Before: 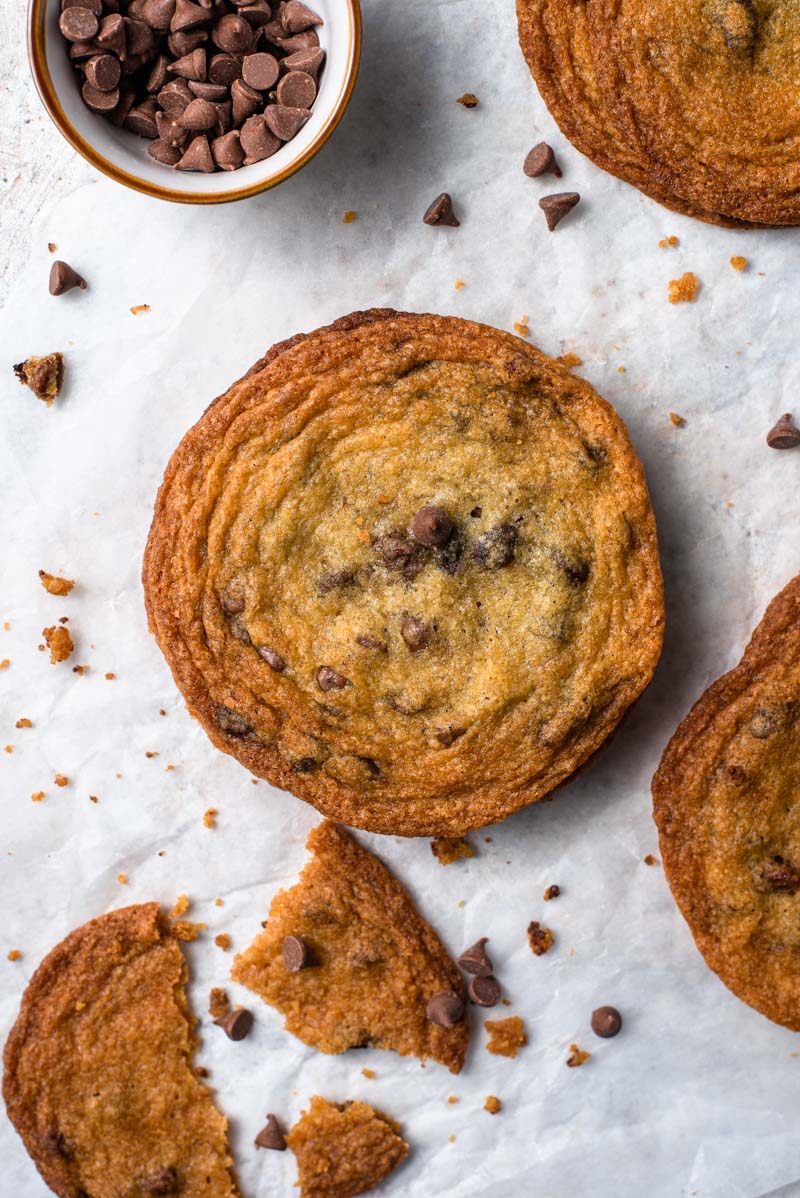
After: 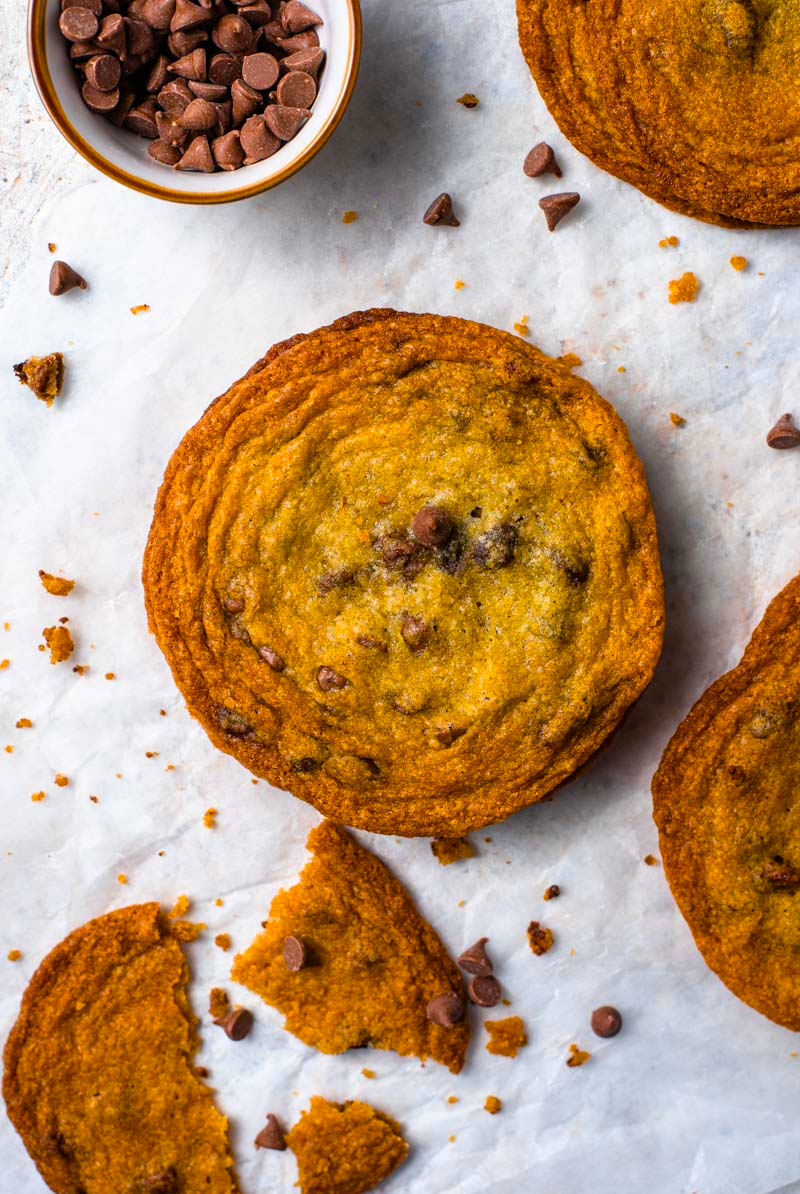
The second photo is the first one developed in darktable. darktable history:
exposure: compensate highlight preservation false
crop: top 0.05%, bottom 0.098%
color balance rgb: linear chroma grading › global chroma 15%, perceptual saturation grading › global saturation 30%
